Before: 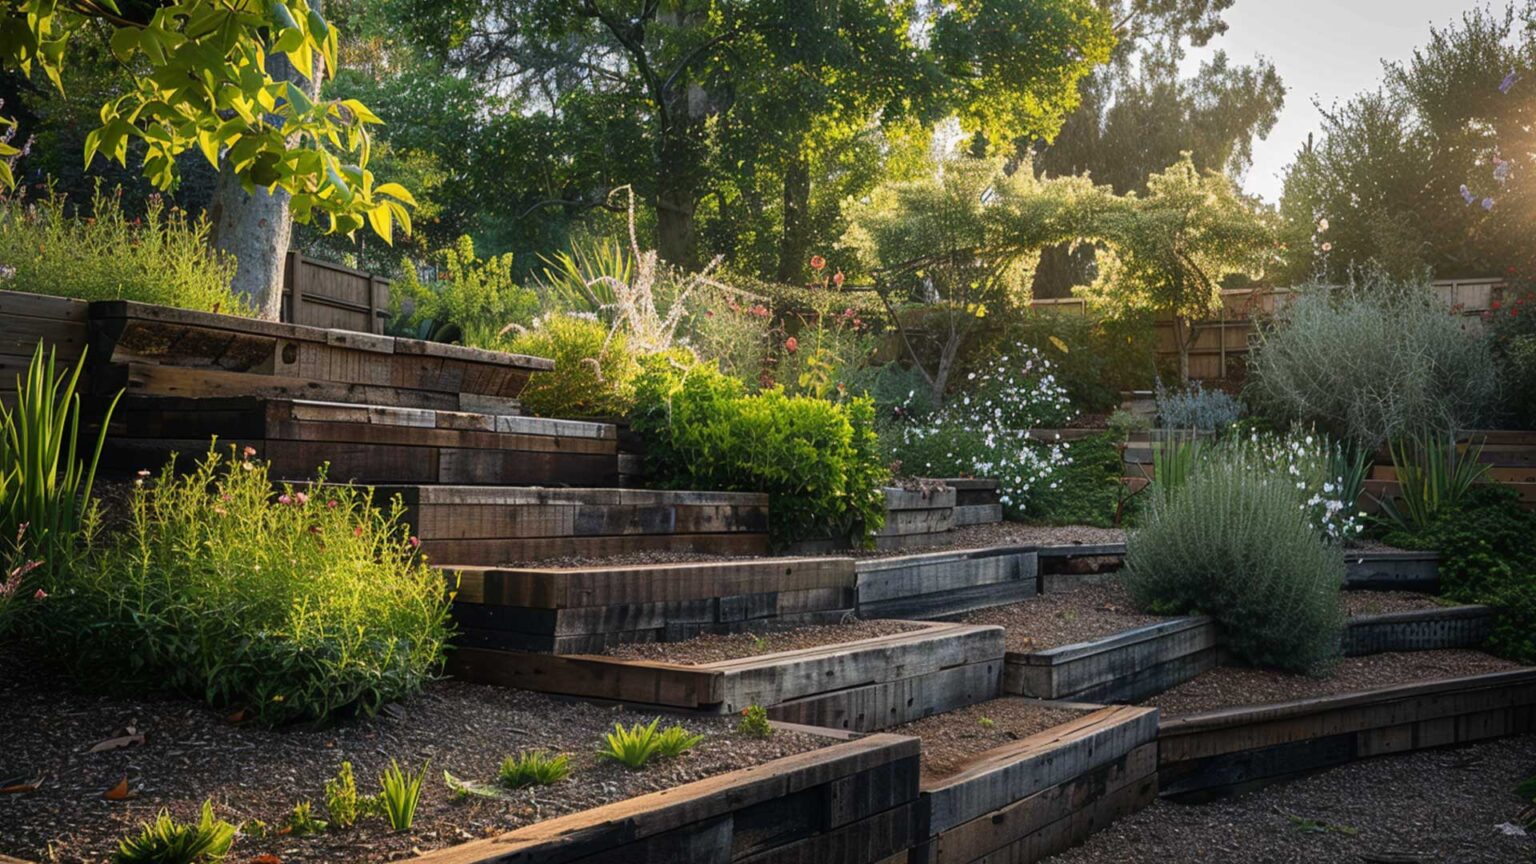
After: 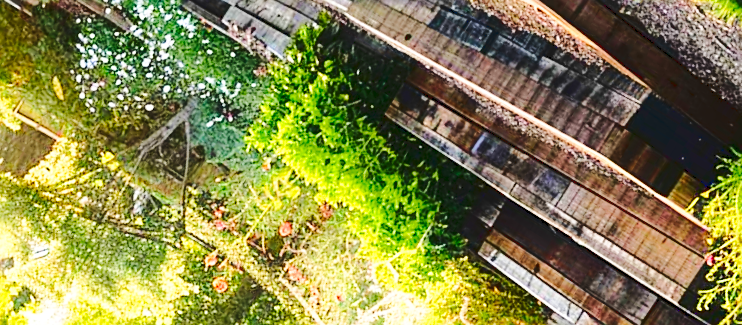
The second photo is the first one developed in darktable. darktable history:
contrast brightness saturation: contrast 0.085, saturation 0.266
crop and rotate: angle 148.24°, left 9.162%, top 15.649%, right 4.551%, bottom 17.012%
exposure: black level correction 0, exposure 0.594 EV, compensate highlight preservation false
tone equalizer: smoothing diameter 24.86%, edges refinement/feathering 12.51, preserve details guided filter
tone curve: curves: ch0 [(0, 0) (0.003, 0.076) (0.011, 0.081) (0.025, 0.084) (0.044, 0.092) (0.069, 0.1) (0.1, 0.117) (0.136, 0.144) (0.177, 0.186) (0.224, 0.237) (0.277, 0.306) (0.335, 0.39) (0.399, 0.494) (0.468, 0.574) (0.543, 0.666) (0.623, 0.722) (0.709, 0.79) (0.801, 0.855) (0.898, 0.926) (1, 1)], color space Lab, linked channels, preserve colors none
base curve: curves: ch0 [(0, 0) (0.028, 0.03) (0.121, 0.232) (0.46, 0.748) (0.859, 0.968) (1, 1)], preserve colors none
sharpen: on, module defaults
